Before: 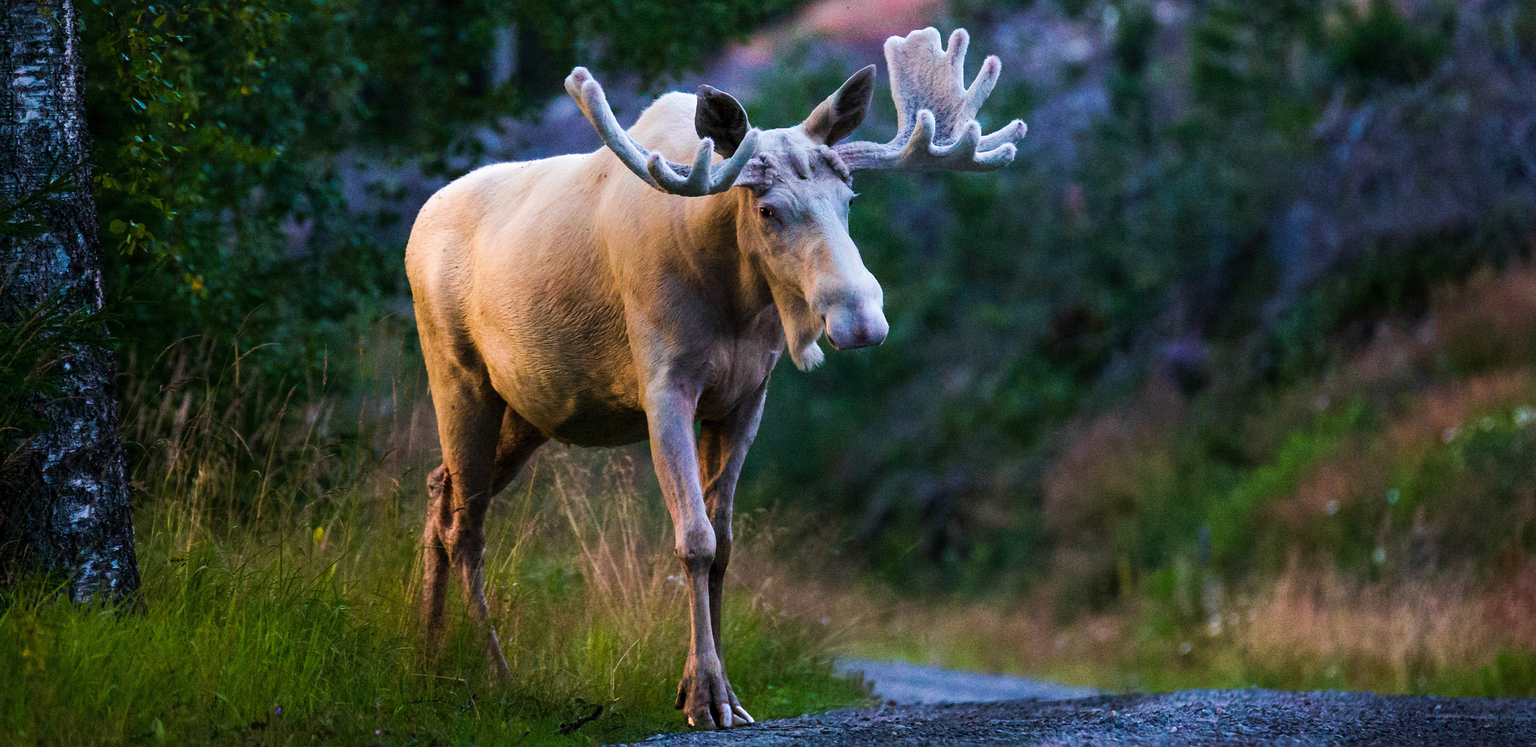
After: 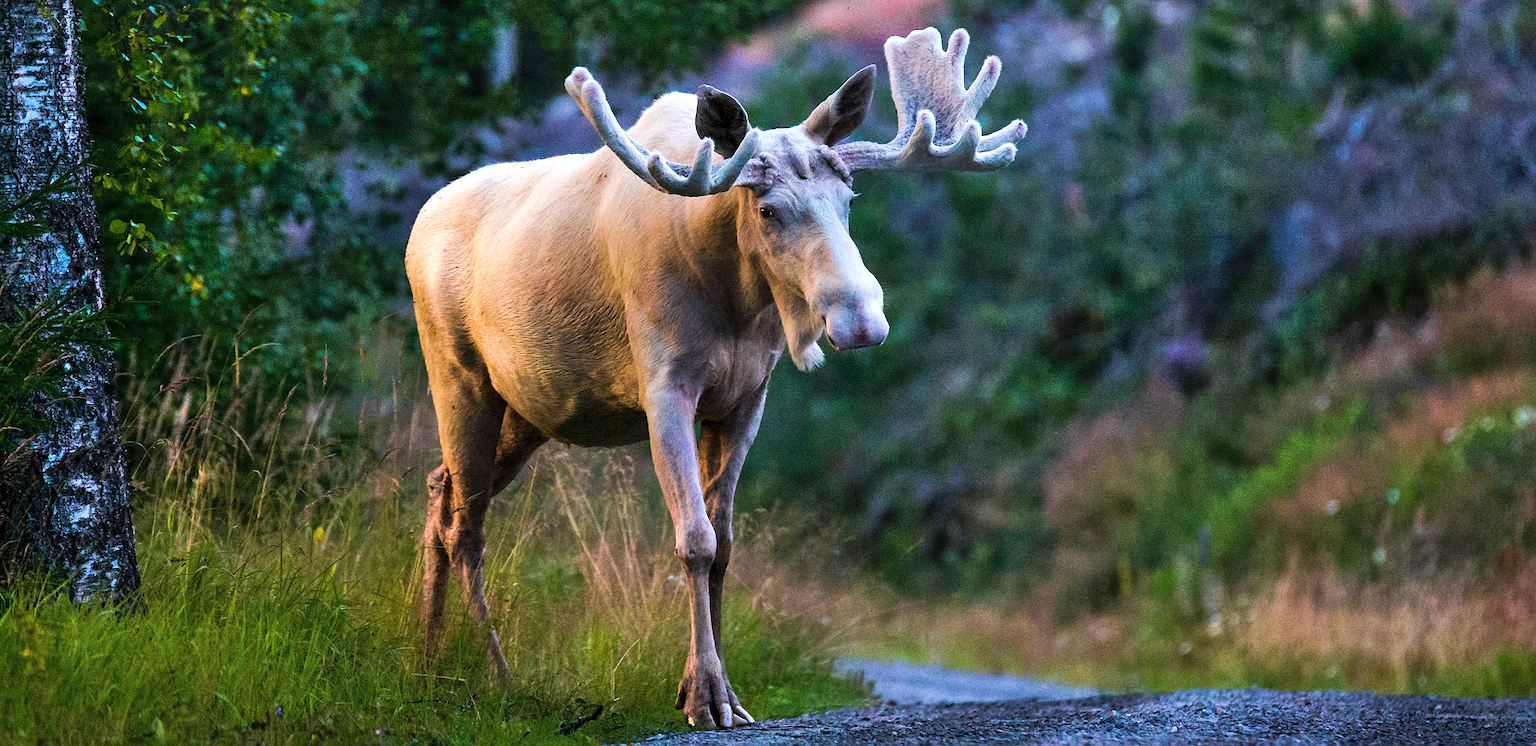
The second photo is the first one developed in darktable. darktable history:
tone equalizer: edges refinement/feathering 500, mask exposure compensation -1.57 EV, preserve details no
exposure: exposure 0.295 EV, compensate highlight preservation false
sharpen: radius 1.049
shadows and highlights: white point adjustment 1.04, soften with gaussian
